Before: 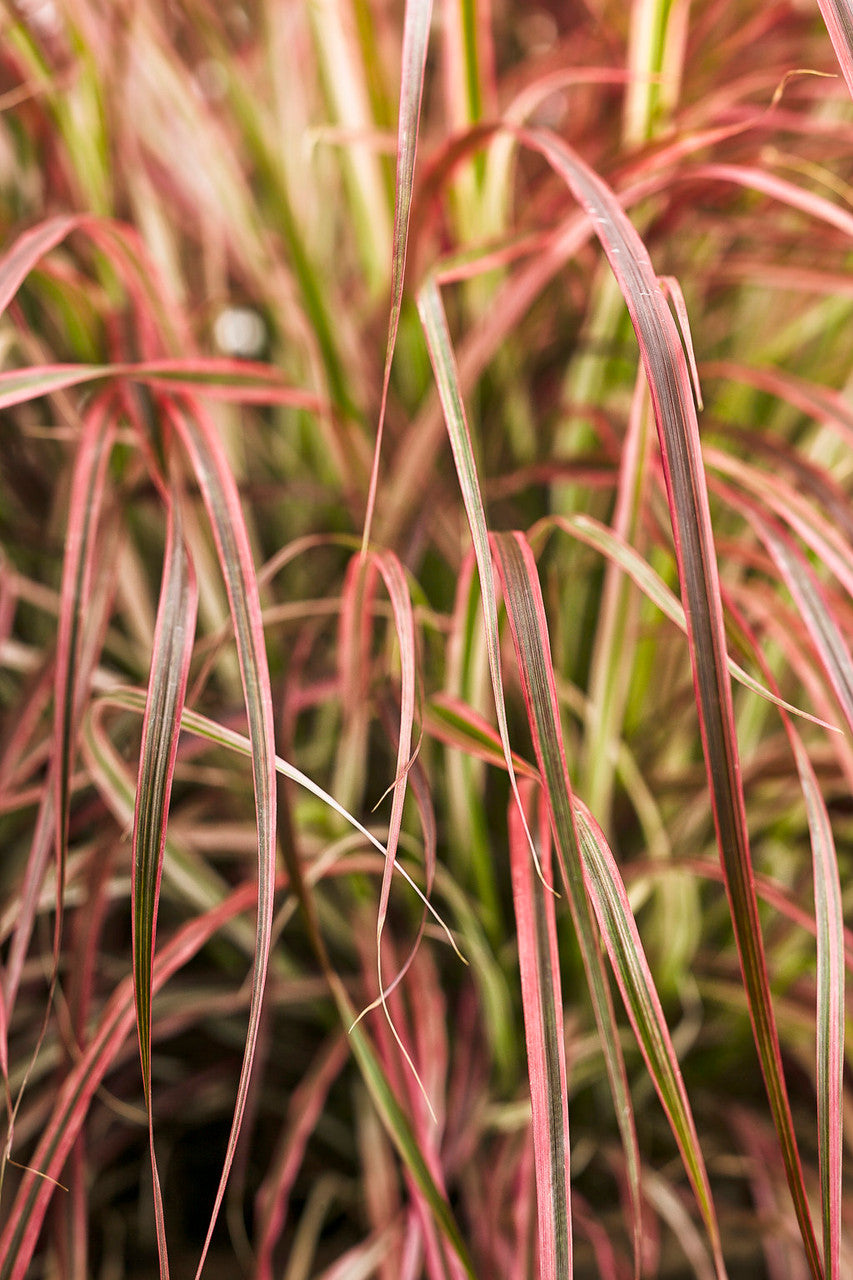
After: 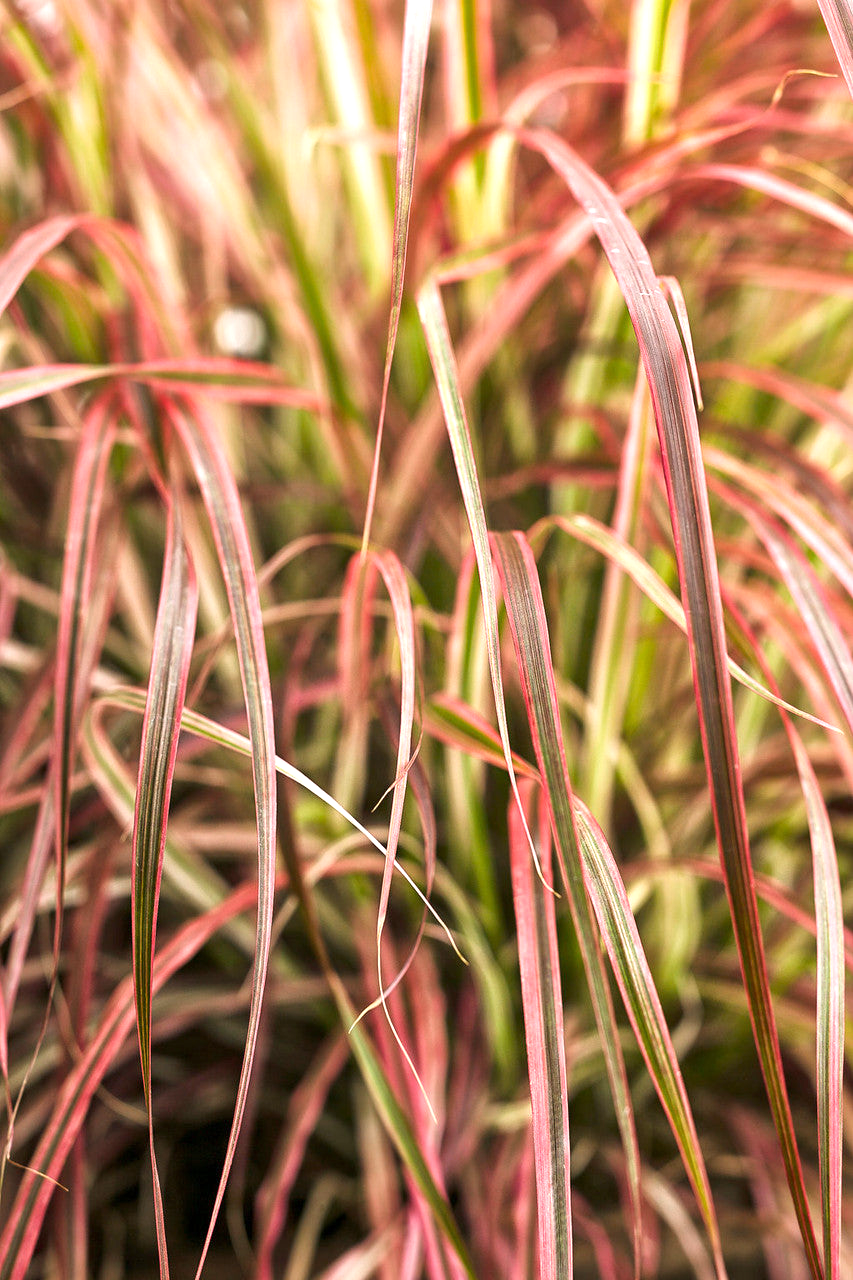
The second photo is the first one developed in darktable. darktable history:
exposure: exposure 0.494 EV, compensate exposure bias true, compensate highlight preservation false
